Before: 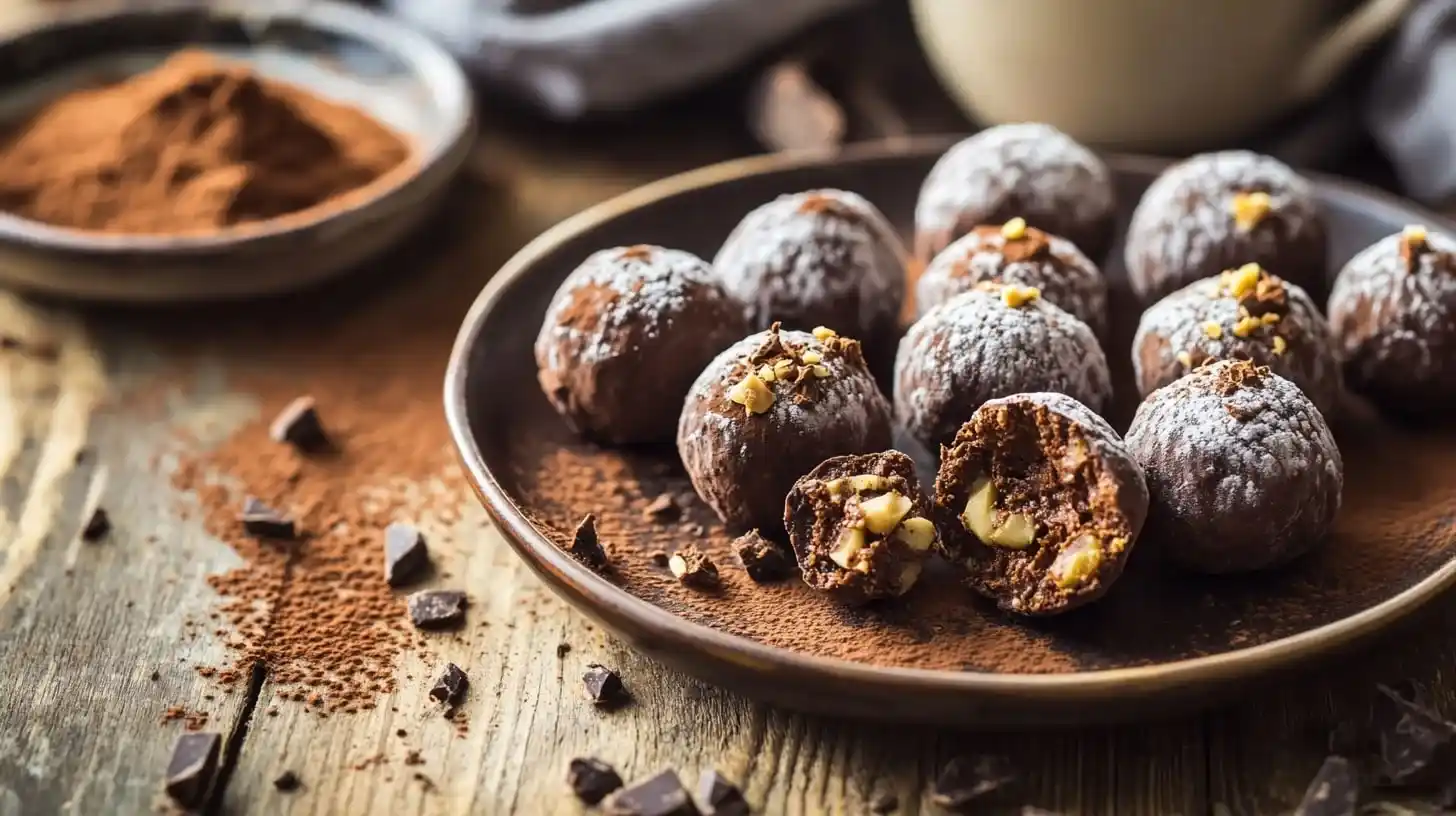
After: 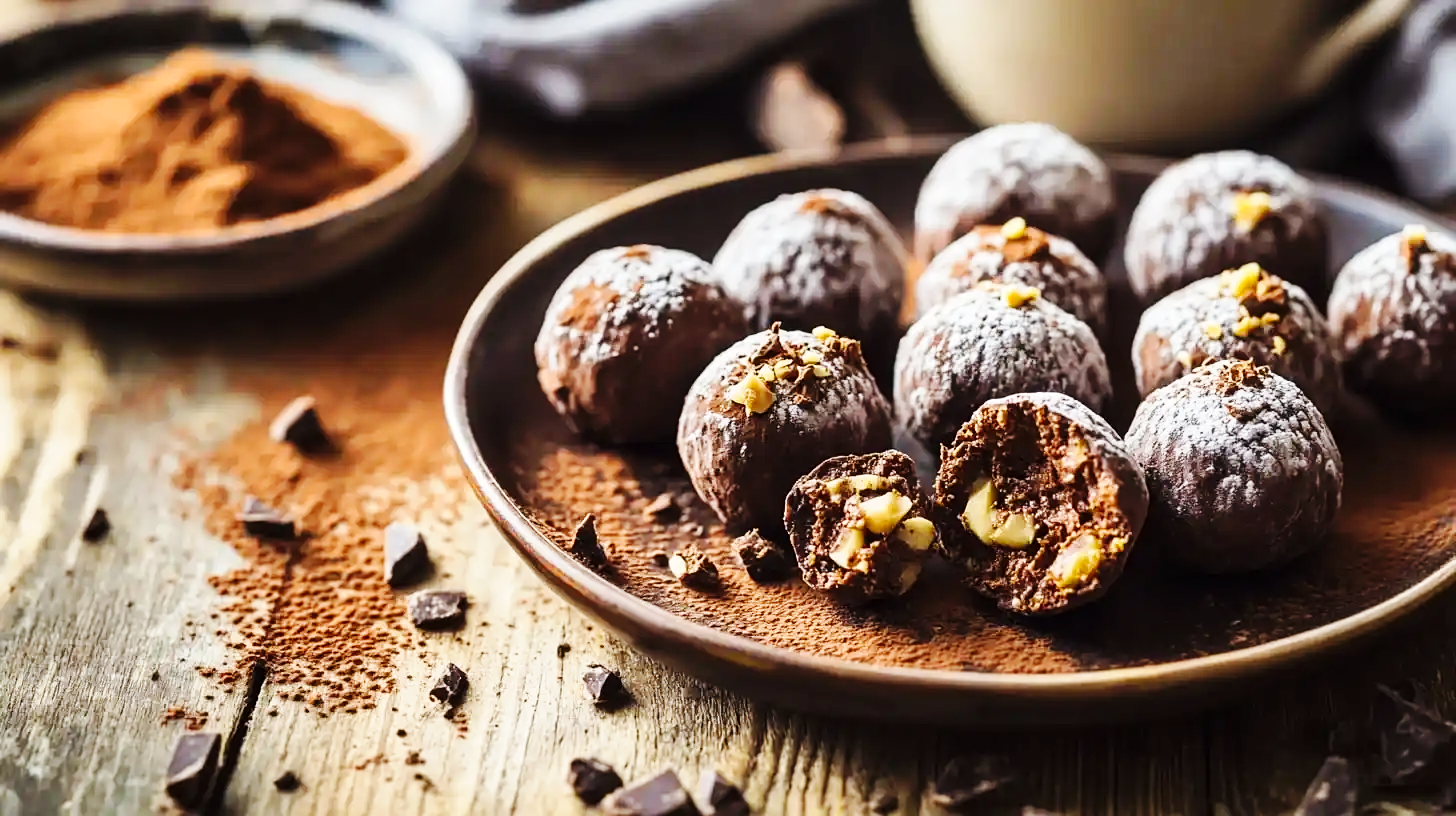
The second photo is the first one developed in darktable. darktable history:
sharpen: amount 0.2
base curve: curves: ch0 [(0, 0) (0.032, 0.025) (0.121, 0.166) (0.206, 0.329) (0.605, 0.79) (1, 1)], preserve colors none
